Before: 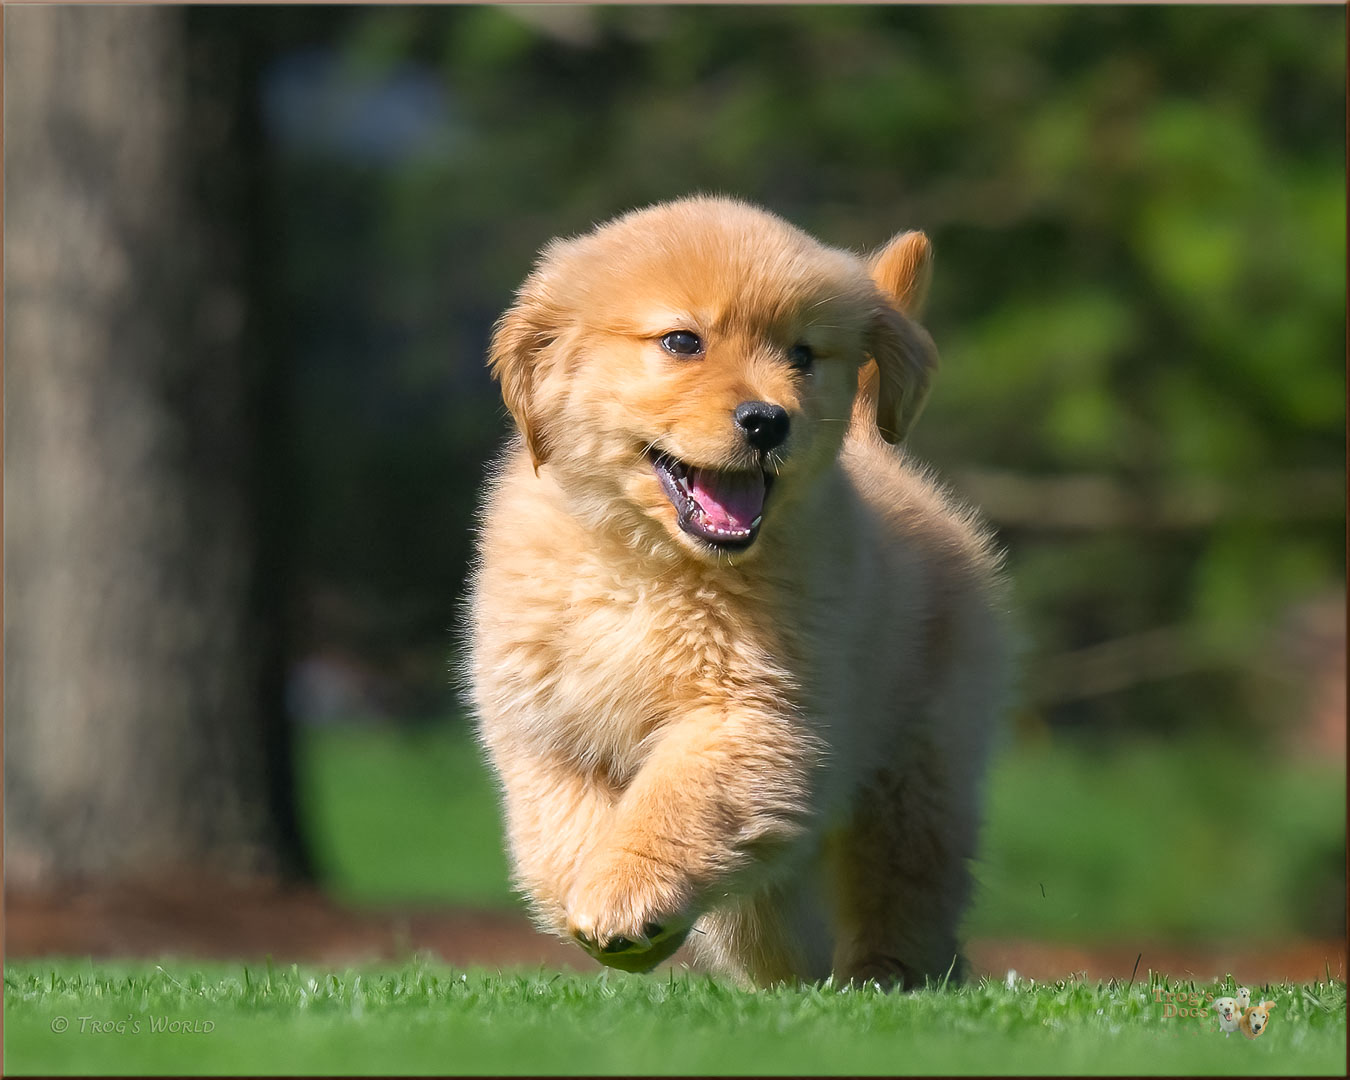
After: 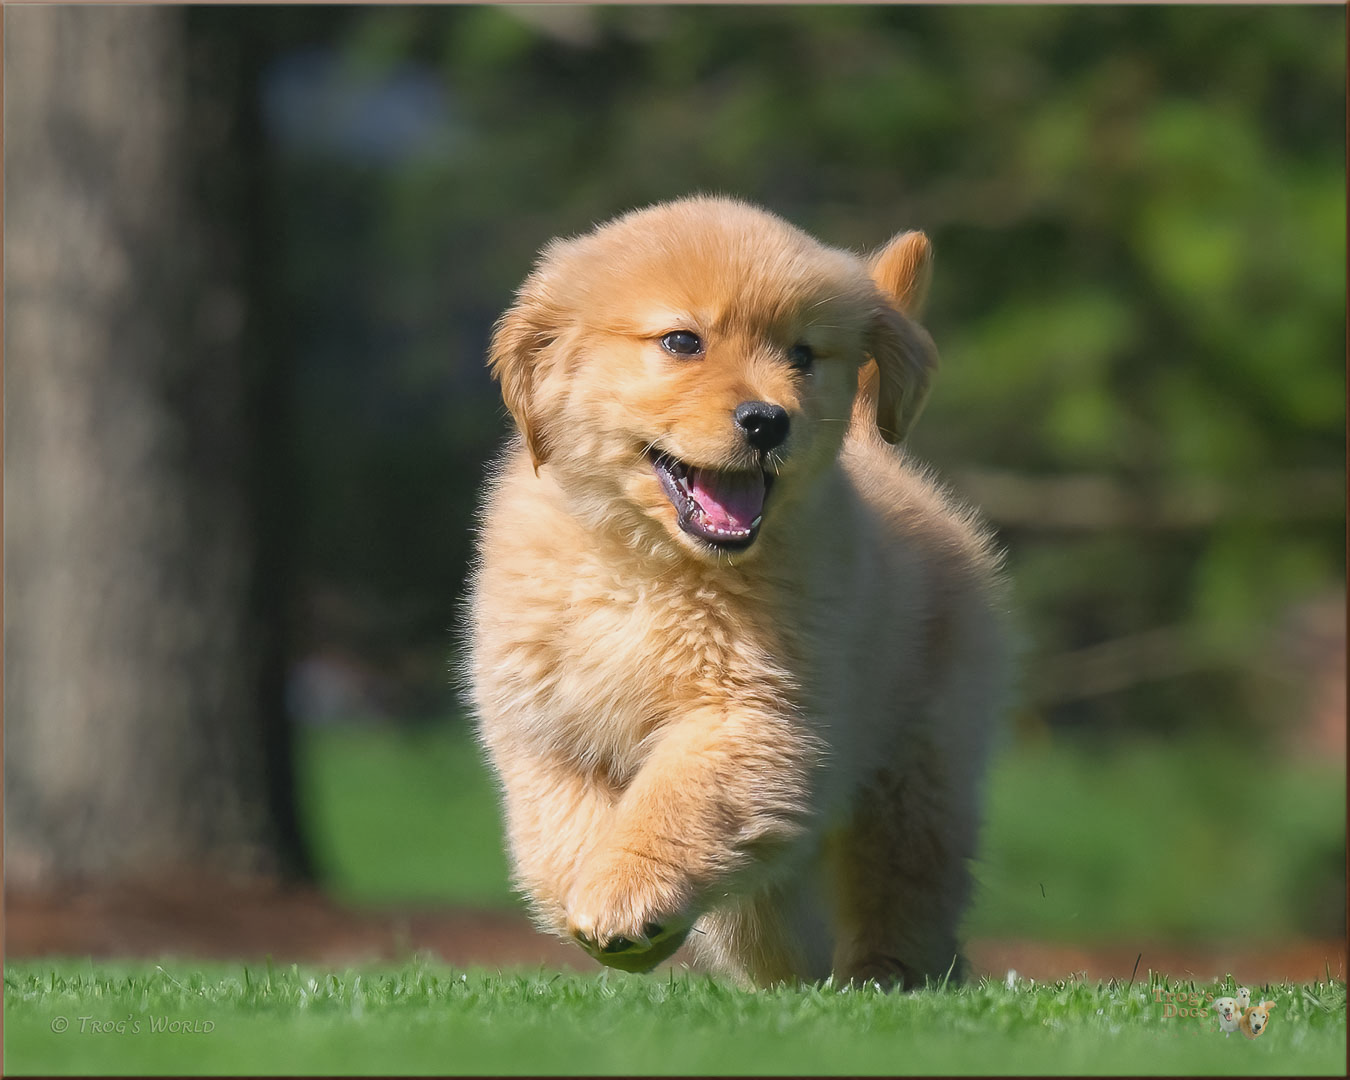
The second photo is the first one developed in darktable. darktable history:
contrast brightness saturation: contrast -0.098, saturation -0.104
